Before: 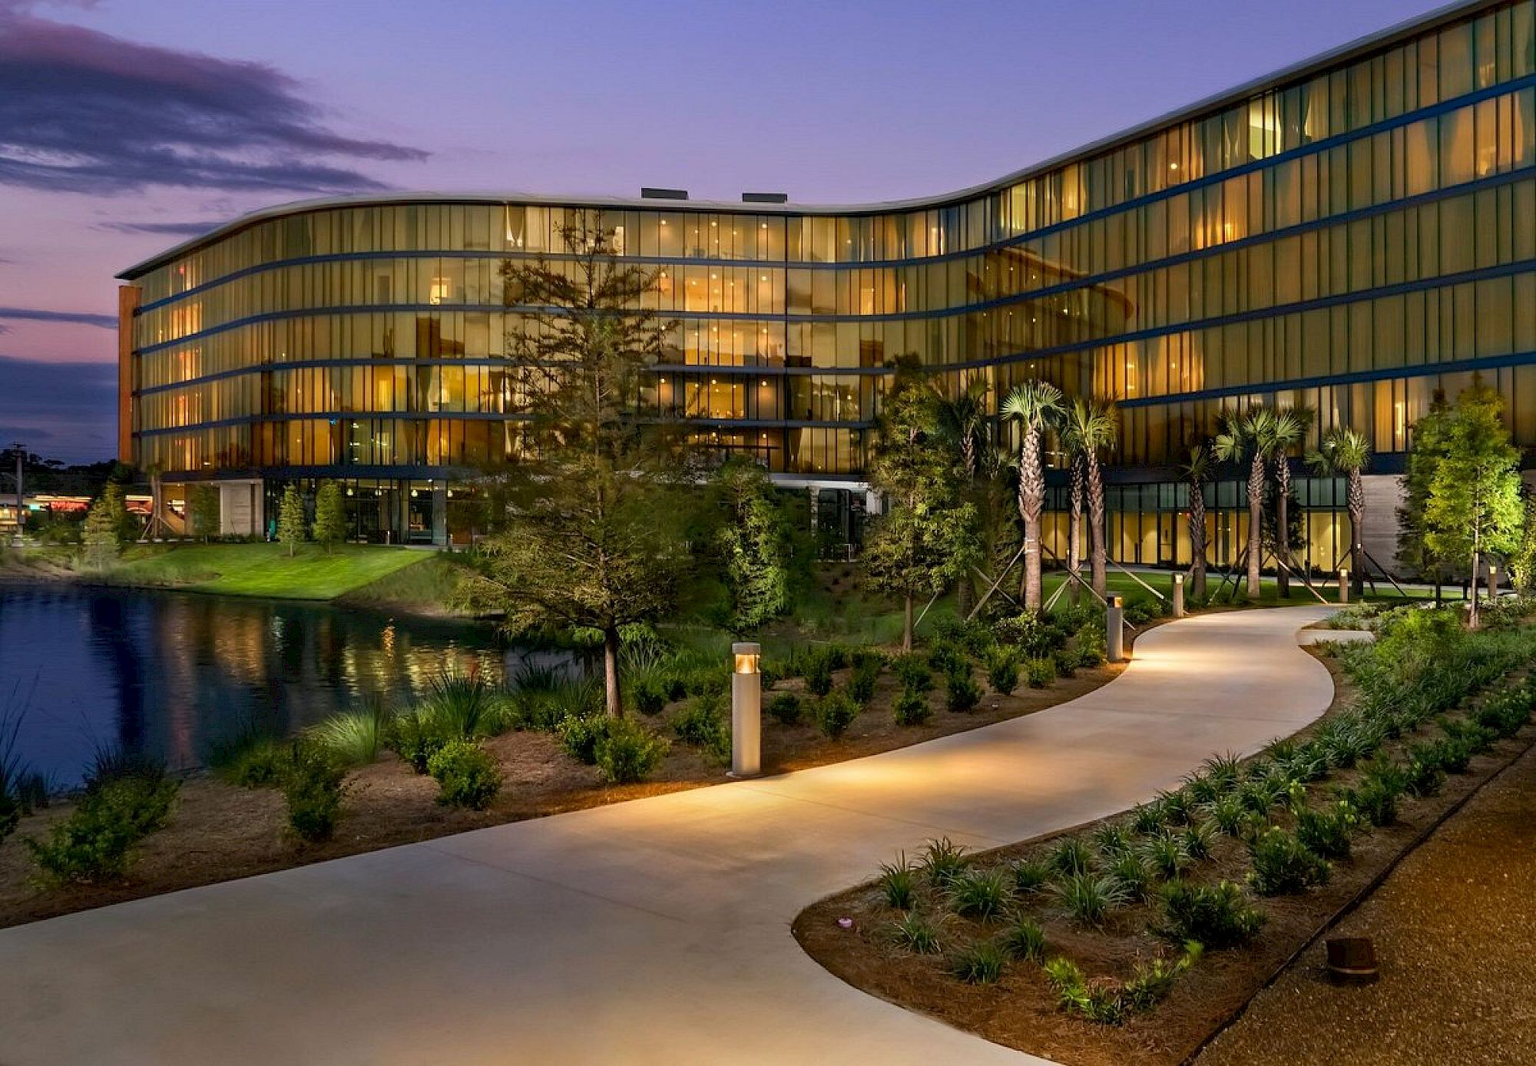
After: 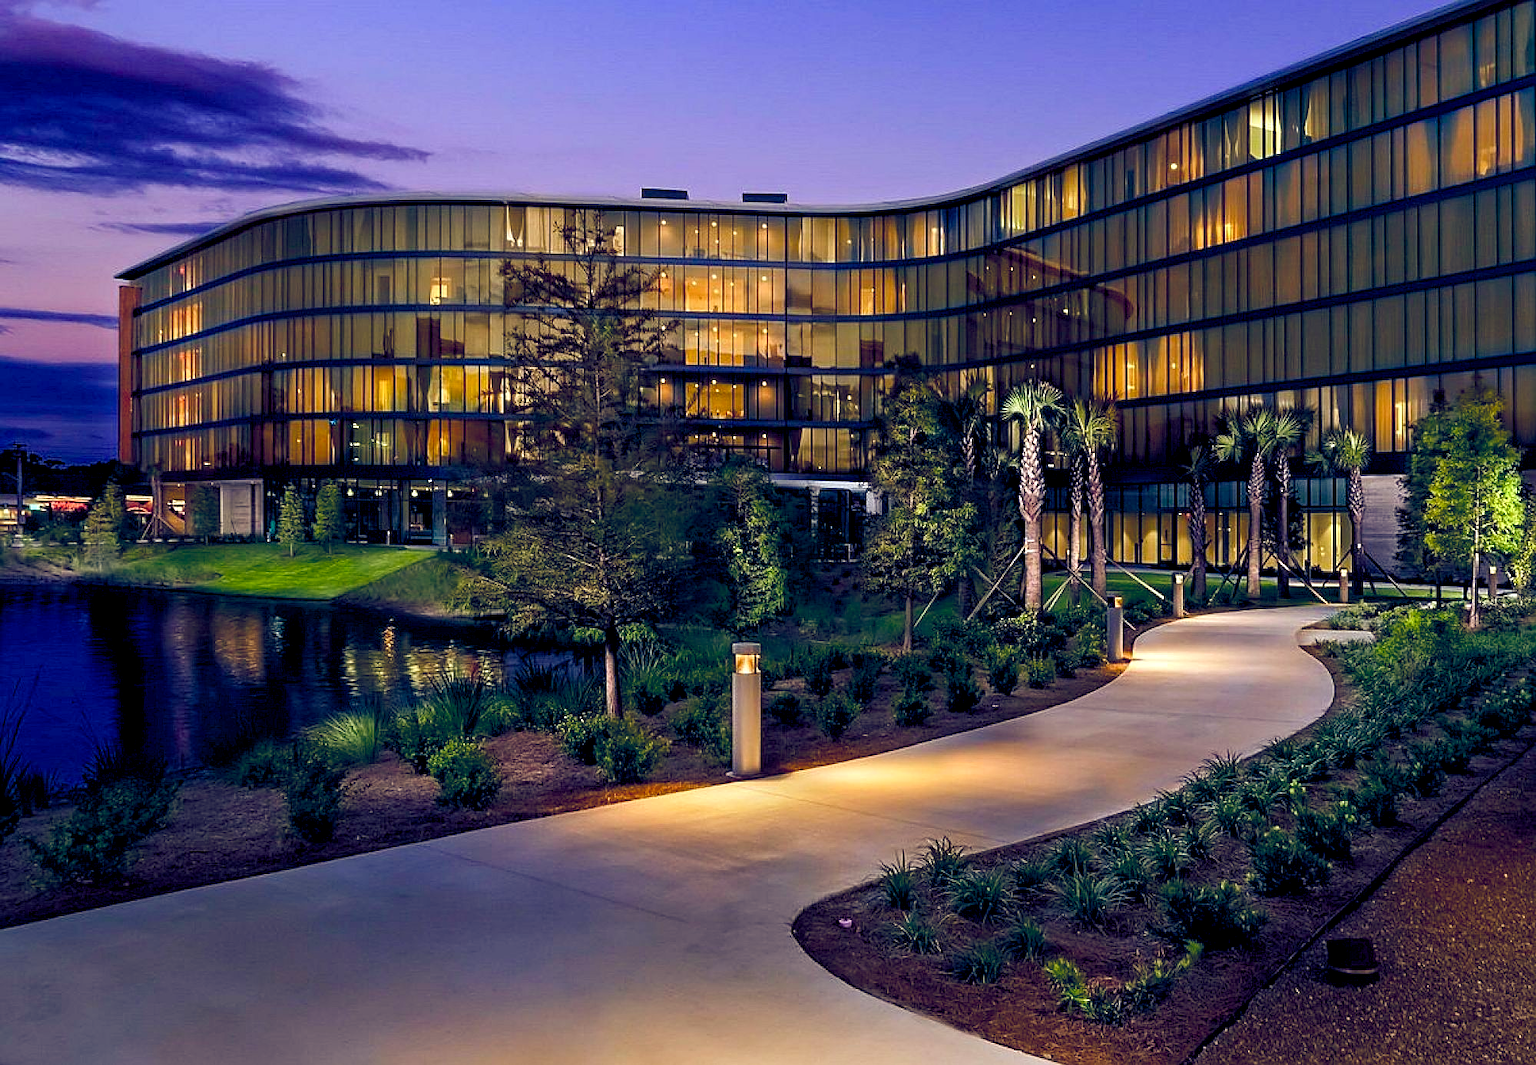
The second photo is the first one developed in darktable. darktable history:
sharpen: on, module defaults
color balance rgb: shadows lift › luminance -41.13%, shadows lift › chroma 14.13%, shadows lift › hue 260°, power › luminance -3.76%, power › chroma 0.56%, power › hue 40.37°, highlights gain › luminance 16.81%, highlights gain › chroma 2.94%, highlights gain › hue 260°, global offset › luminance -0.29%, global offset › chroma 0.31%, global offset › hue 260°, perceptual saturation grading › global saturation 20%, perceptual saturation grading › highlights -13.92%, perceptual saturation grading › shadows 50%
